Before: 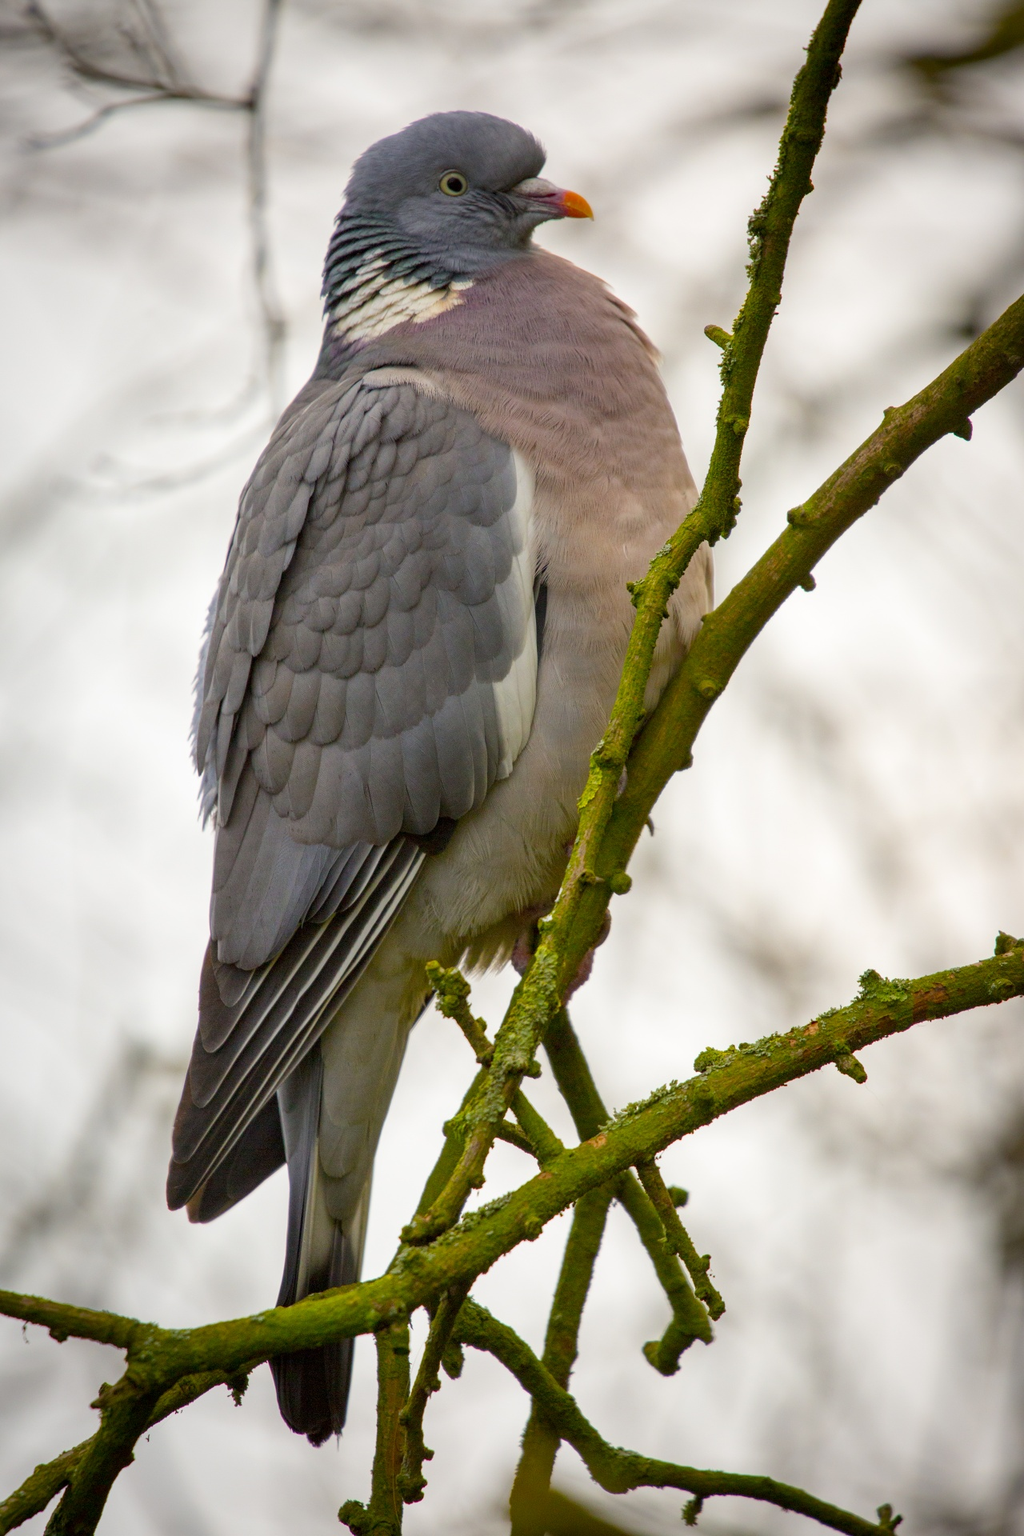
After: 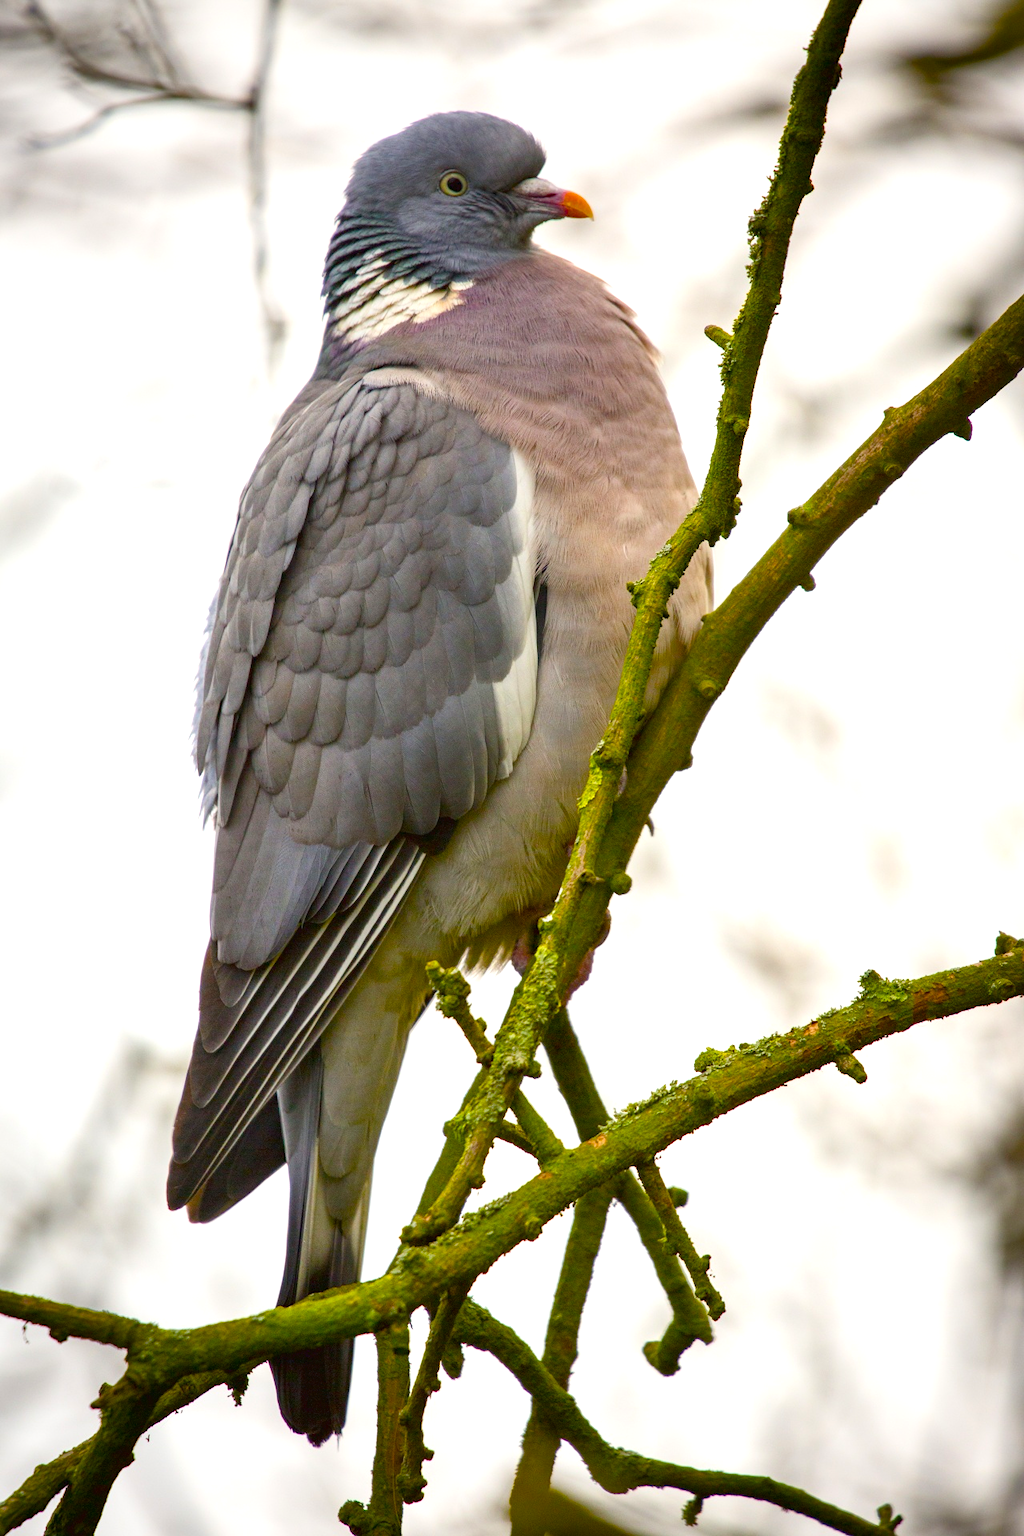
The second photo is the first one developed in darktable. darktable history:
color balance rgb: perceptual saturation grading › global saturation 26.936%, perceptual saturation grading › highlights -28.322%, perceptual saturation grading › mid-tones 15.308%, perceptual saturation grading › shadows 32.886%
exposure: exposure 0.635 EV, compensate highlight preservation false
tone curve: curves: ch0 [(0, 0) (0.003, 0.038) (0.011, 0.035) (0.025, 0.03) (0.044, 0.044) (0.069, 0.062) (0.1, 0.087) (0.136, 0.114) (0.177, 0.15) (0.224, 0.193) (0.277, 0.242) (0.335, 0.299) (0.399, 0.361) (0.468, 0.437) (0.543, 0.521) (0.623, 0.614) (0.709, 0.717) (0.801, 0.817) (0.898, 0.913) (1, 1)], color space Lab, linked channels, preserve colors none
